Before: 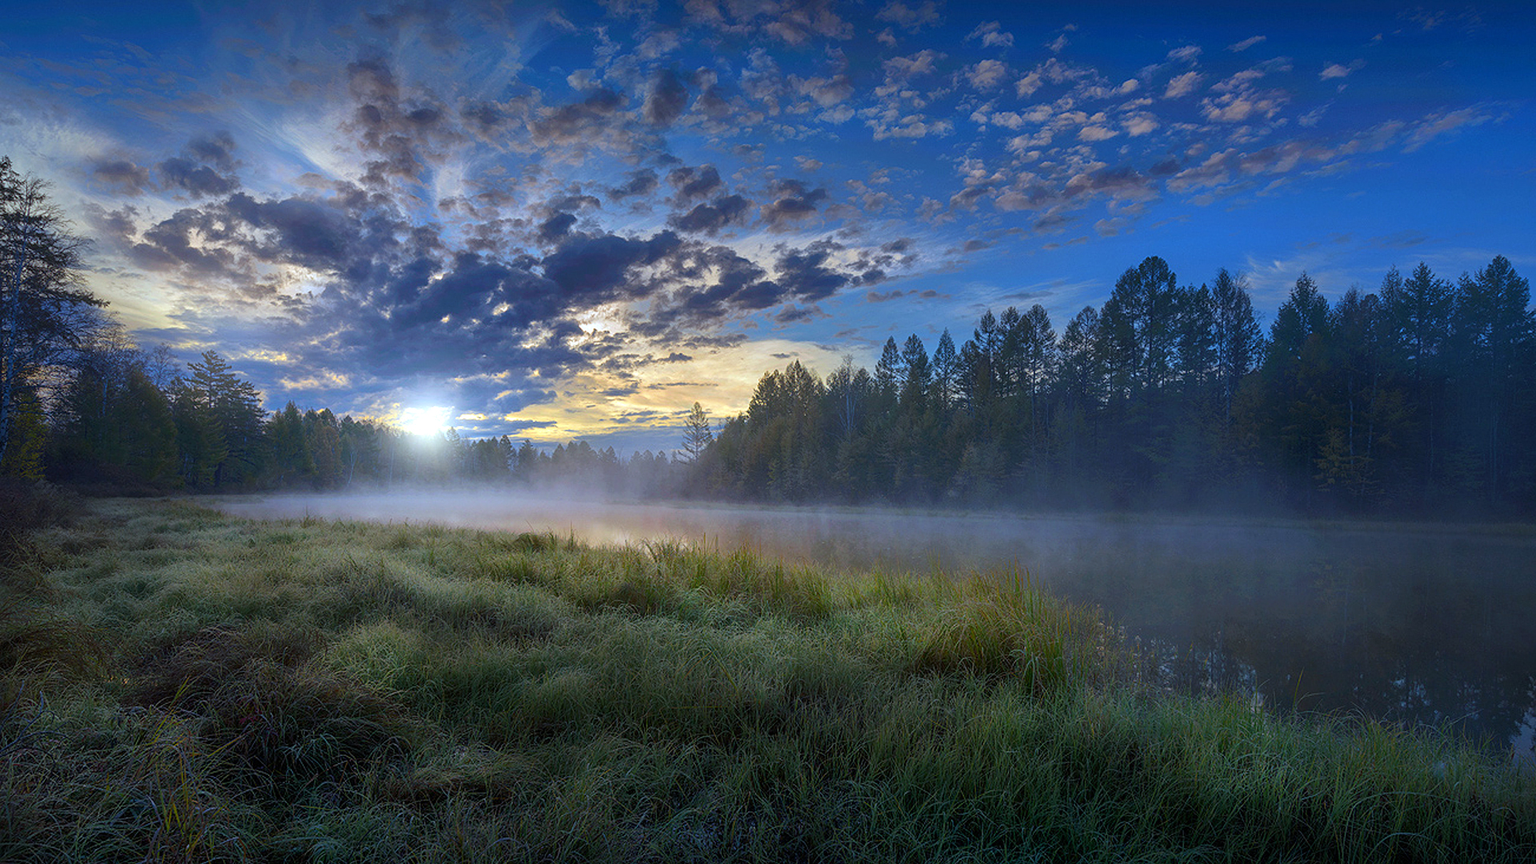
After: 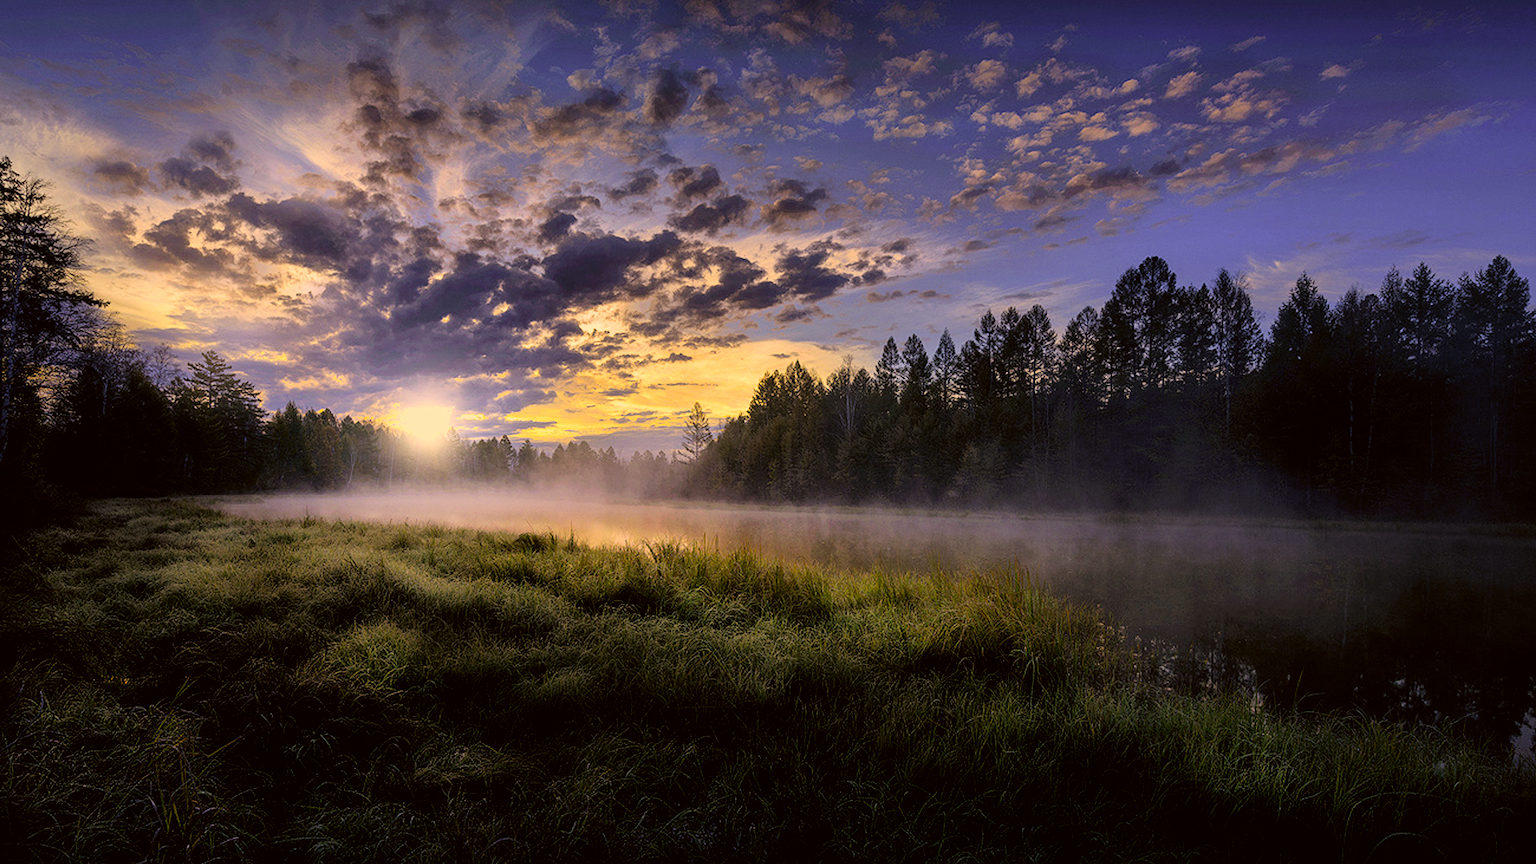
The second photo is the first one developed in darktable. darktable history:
filmic rgb: black relative exposure -4.02 EV, white relative exposure 3 EV, threshold 3 EV, hardness 2.99, contrast 1.488, iterations of high-quality reconstruction 0, enable highlight reconstruction true
color correction: highlights a* 17.93, highlights b* 36.17, shadows a* 1.83, shadows b* 5.86, saturation 1.05
